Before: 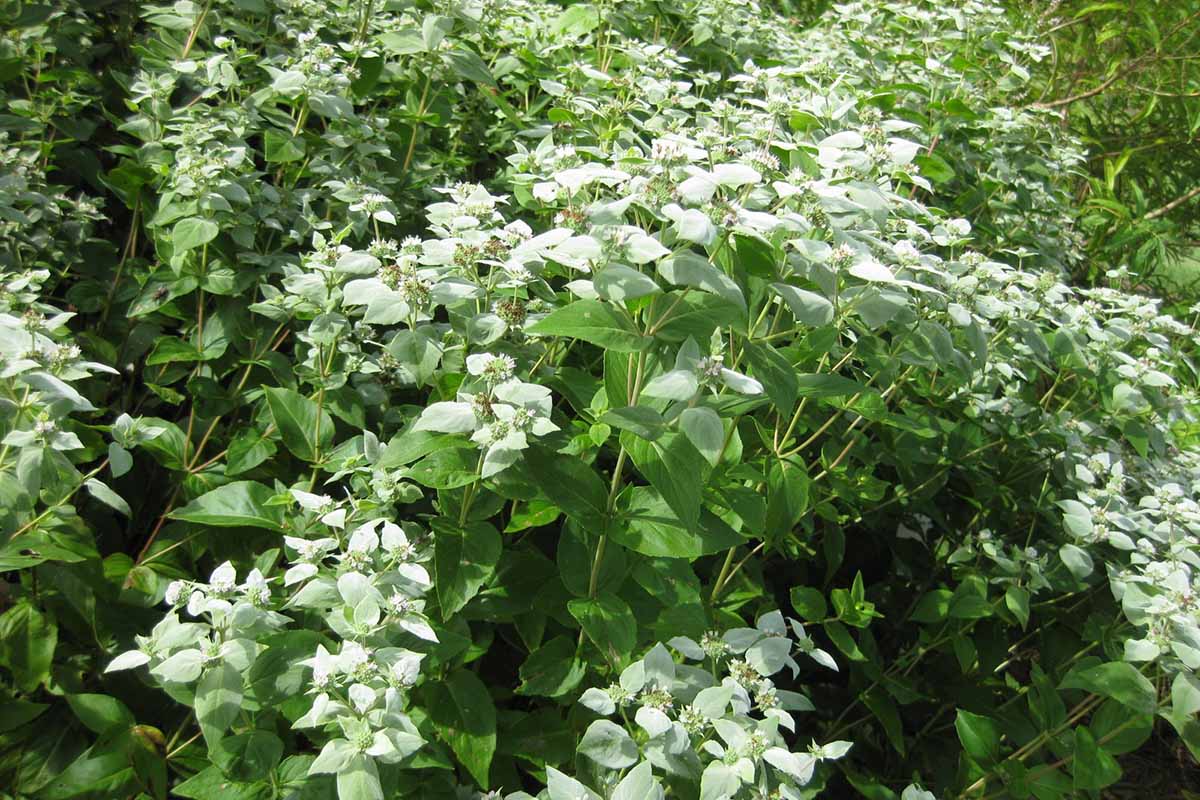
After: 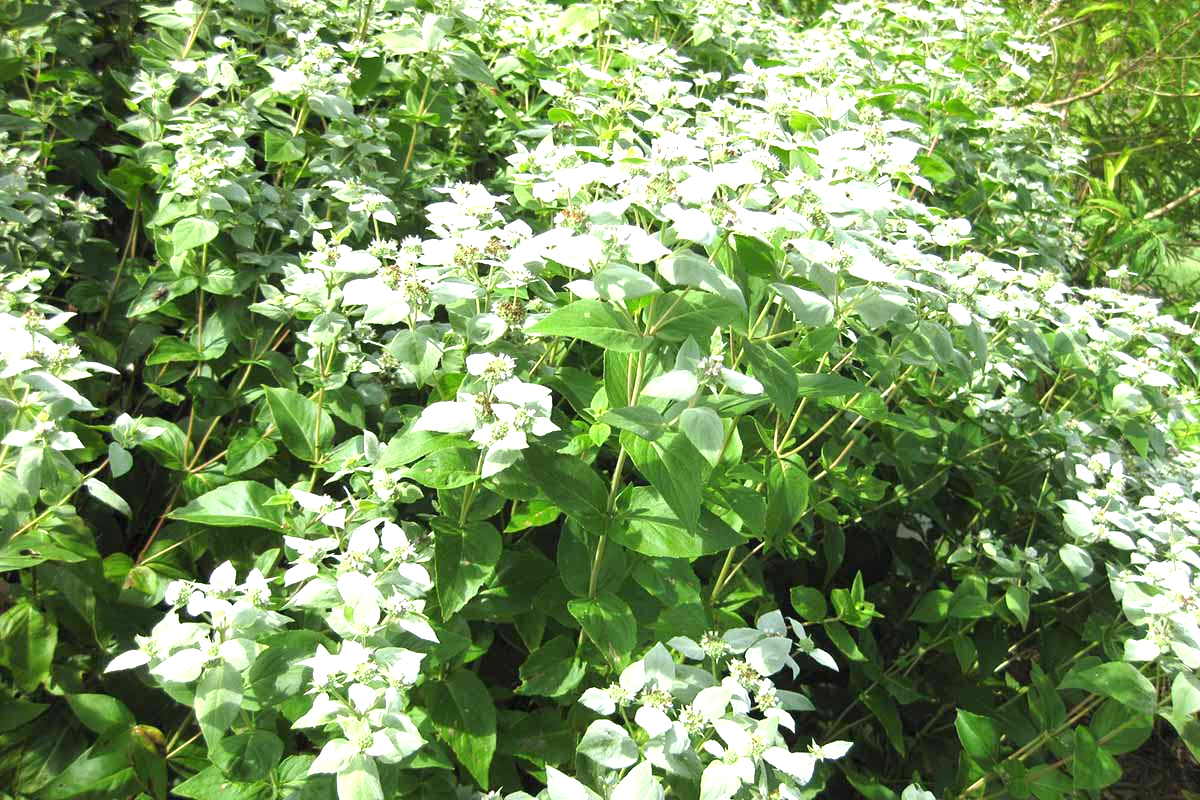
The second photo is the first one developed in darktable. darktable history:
exposure: black level correction 0, exposure 0.952 EV, compensate exposure bias true, compensate highlight preservation false
